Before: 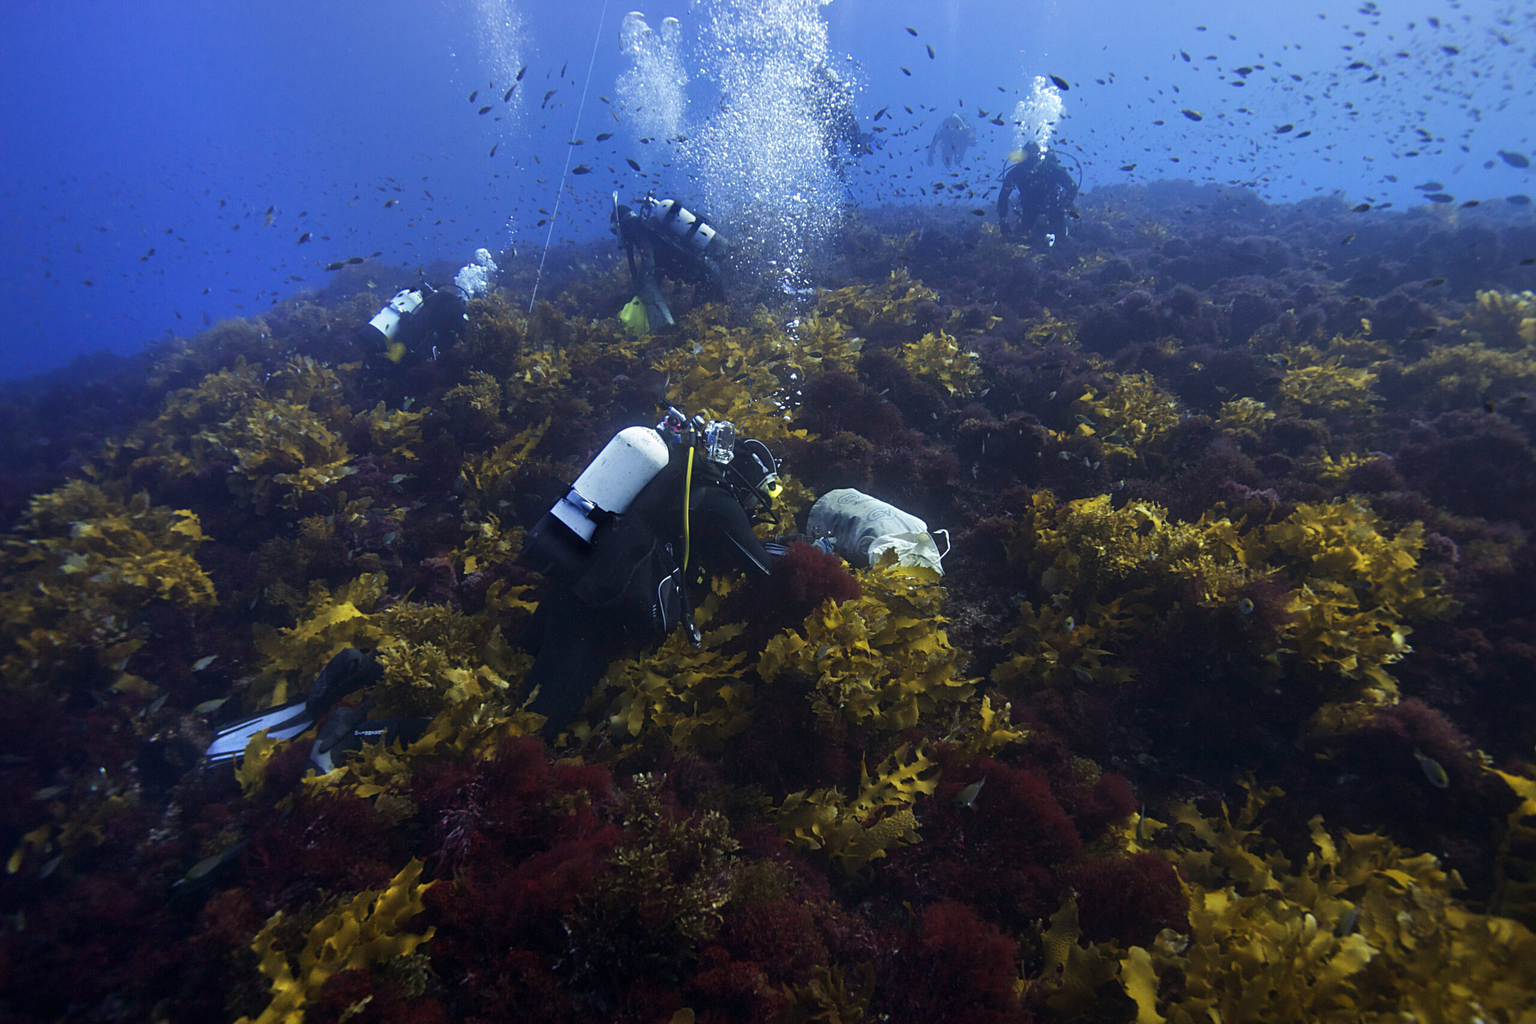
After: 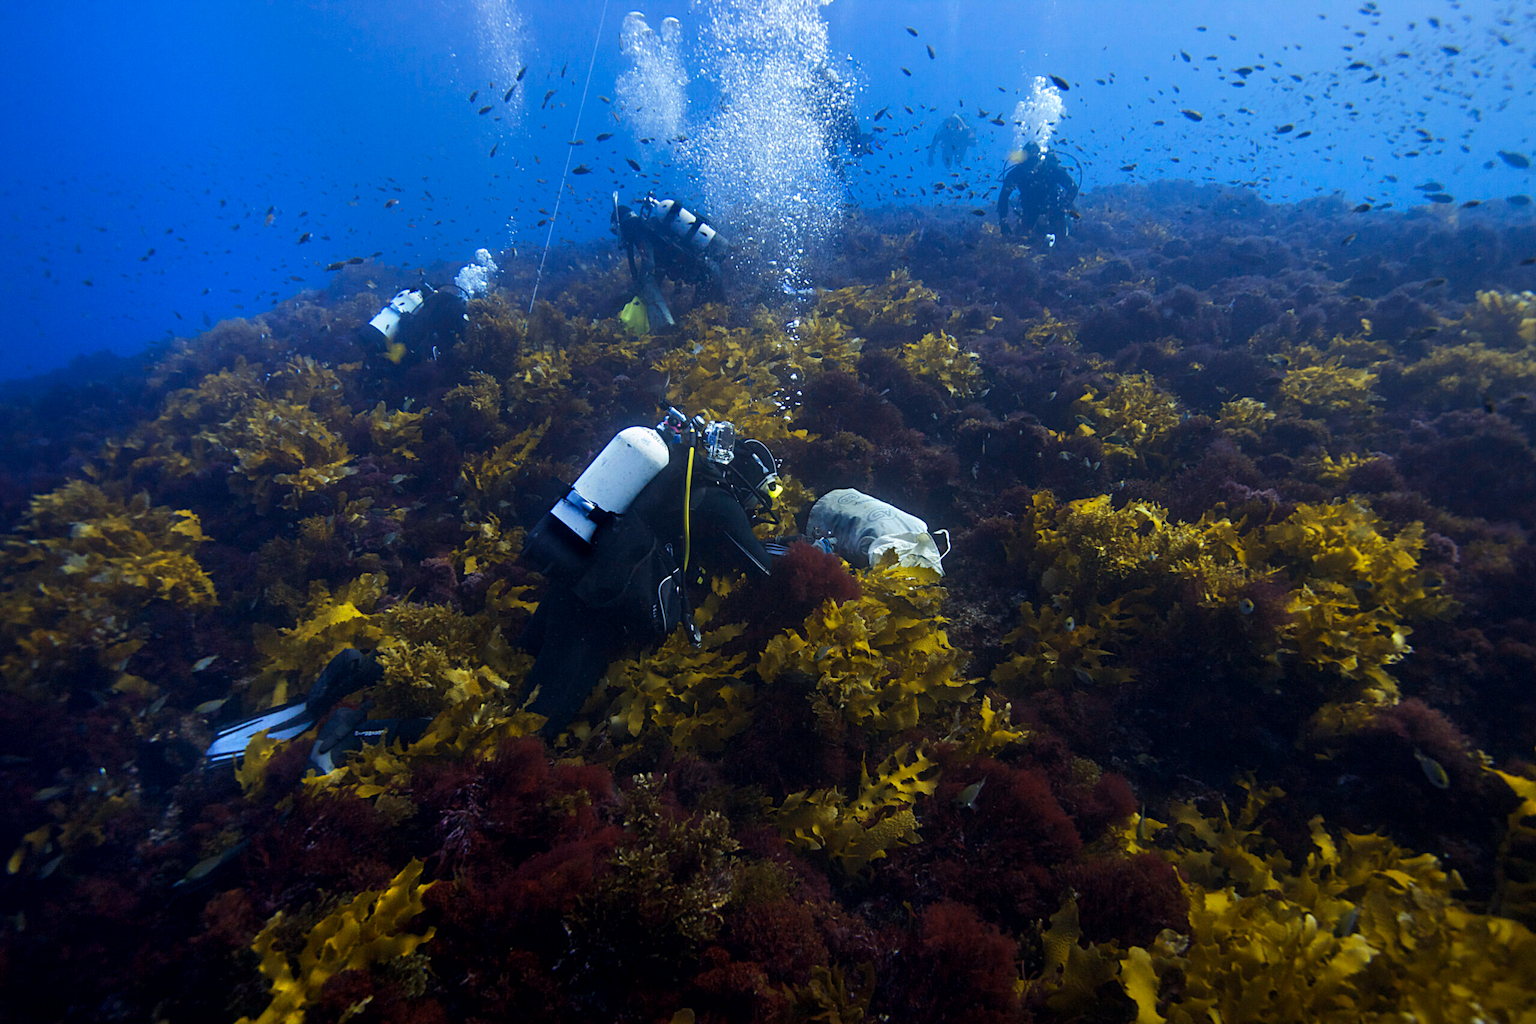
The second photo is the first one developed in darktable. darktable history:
exposure: black level correction 0.001, exposure 0.014 EV, compensate highlight preservation false
color contrast: green-magenta contrast 0.8, blue-yellow contrast 1.1, unbound 0
fill light: on, module defaults
